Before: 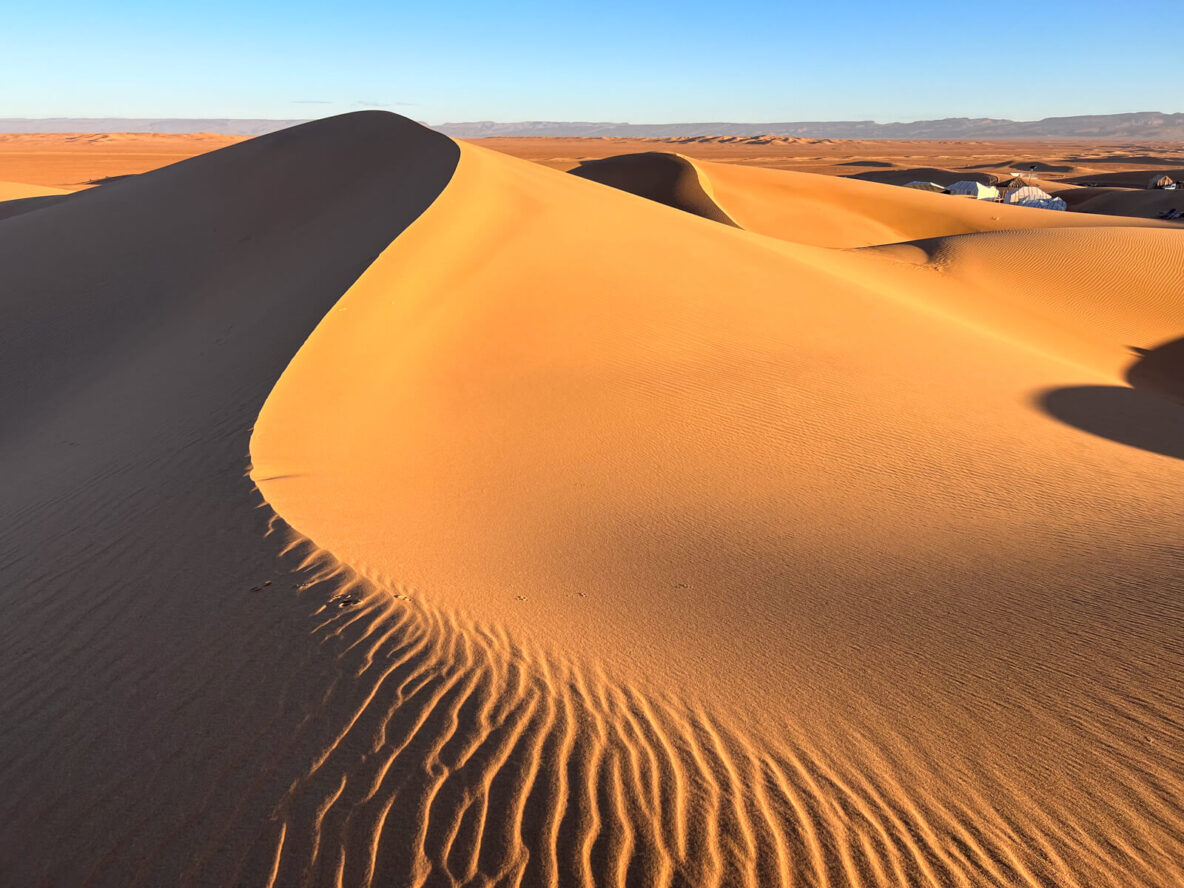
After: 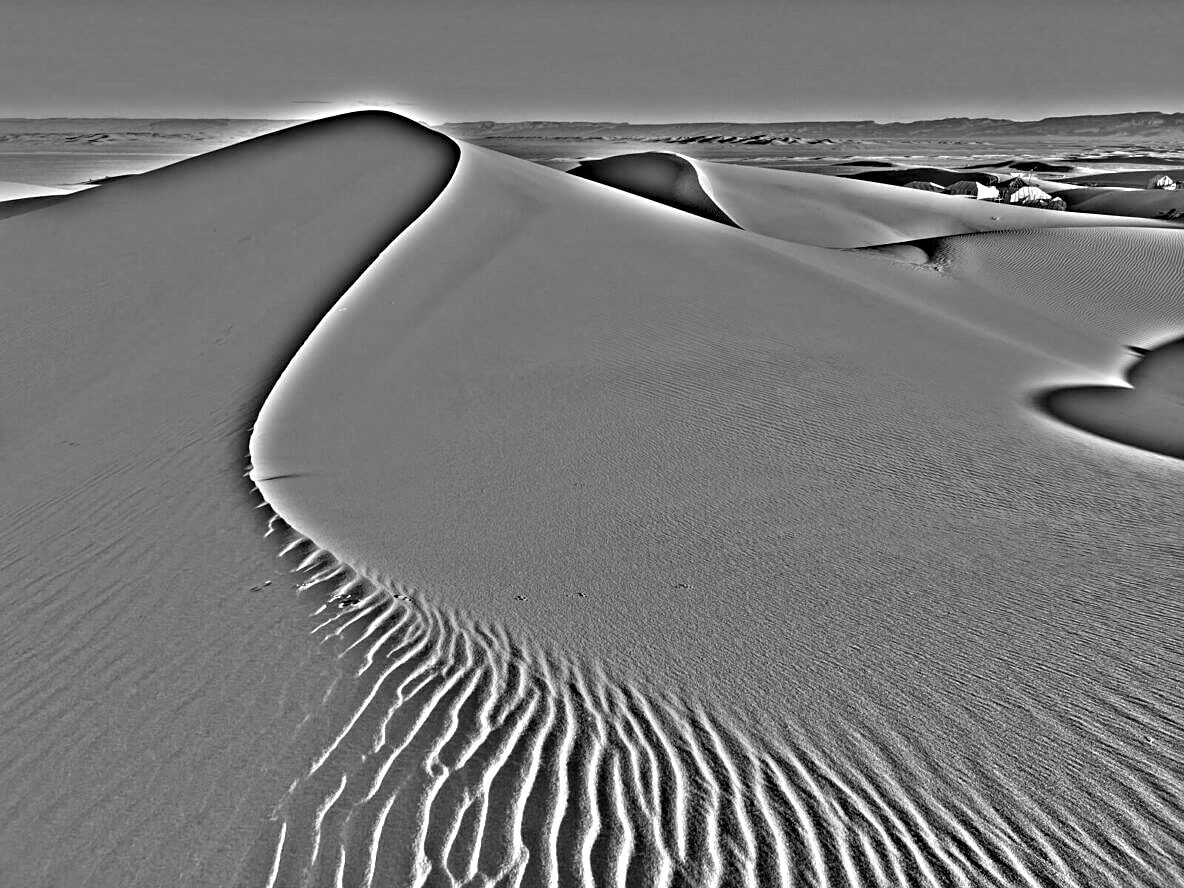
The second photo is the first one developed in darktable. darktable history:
sharpen: amount 0.2
highpass: on, module defaults
